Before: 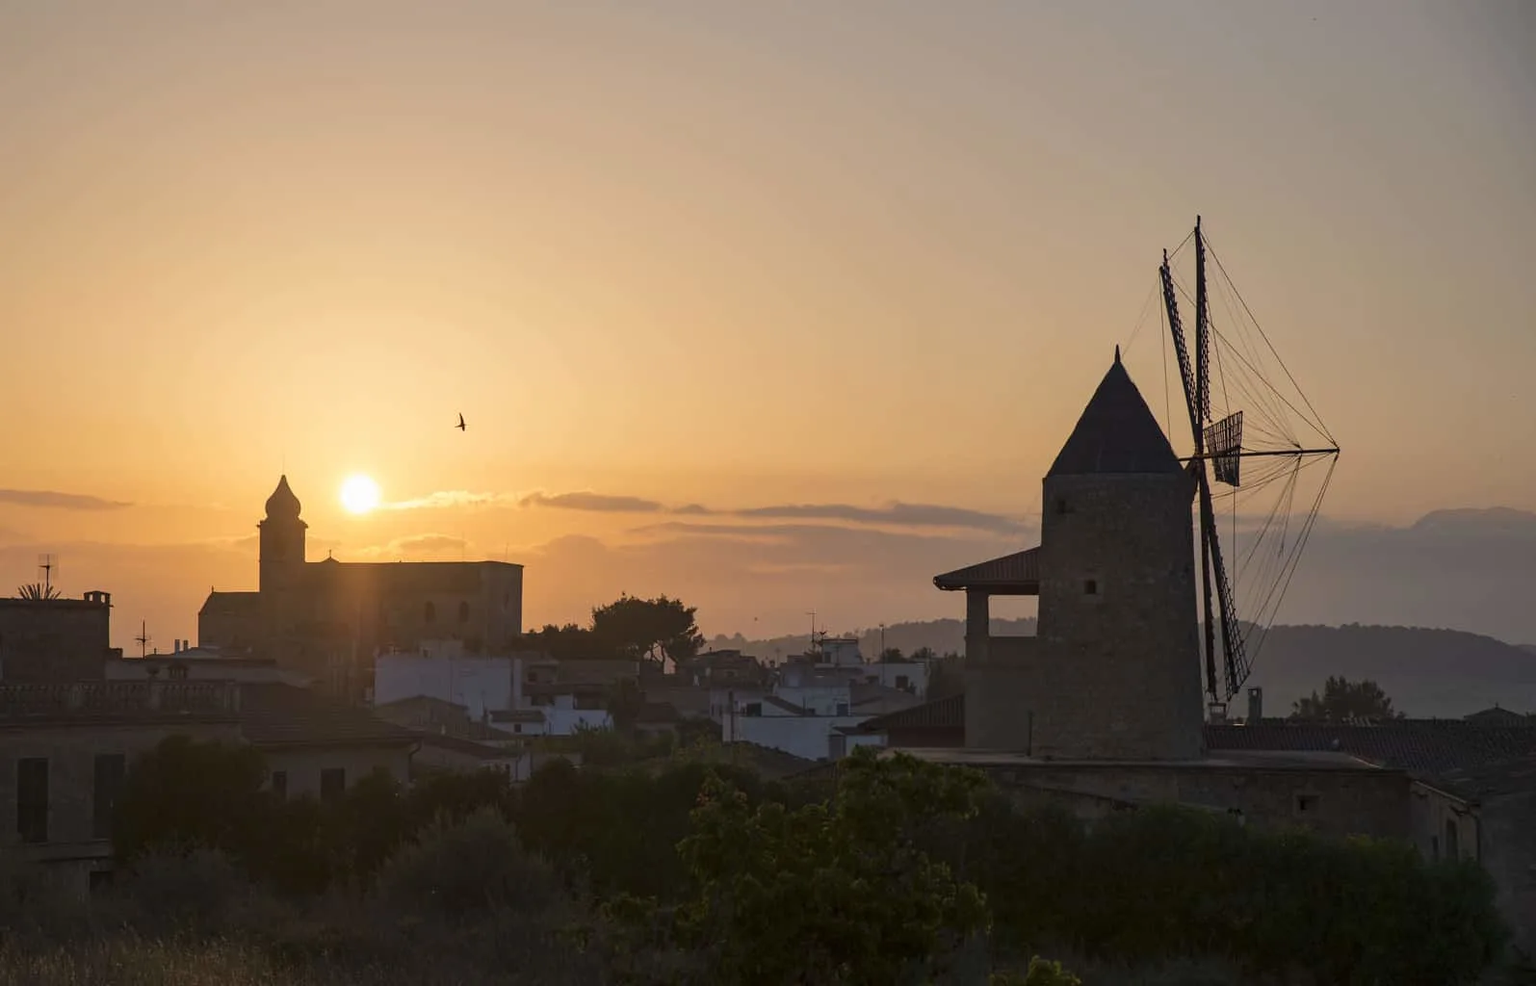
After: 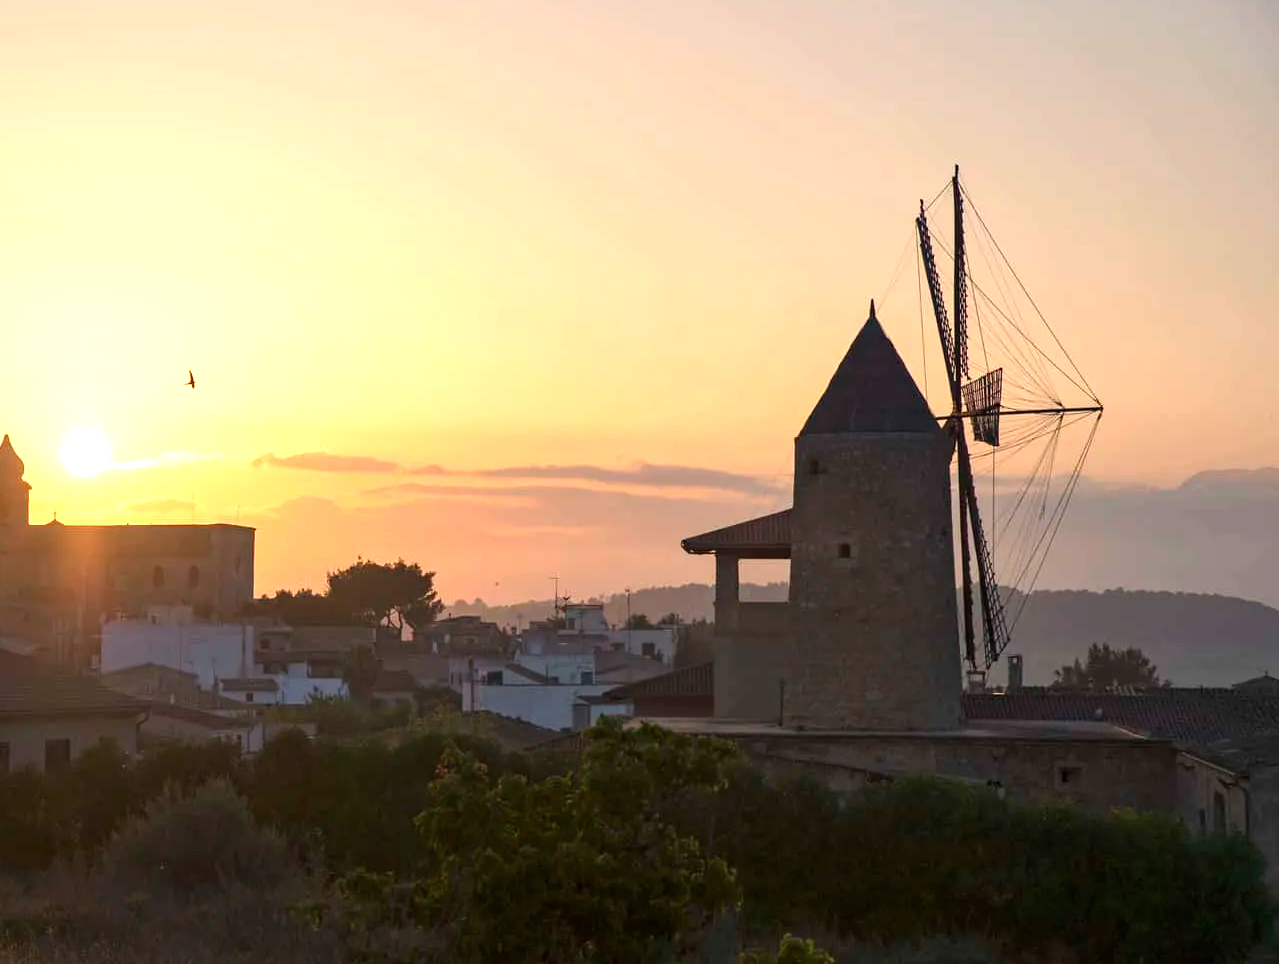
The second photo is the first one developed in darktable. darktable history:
exposure: black level correction 0, exposure 1.001 EV, compensate exposure bias true, compensate highlight preservation false
crop and rotate: left 18.071%, top 5.808%, right 1.708%
